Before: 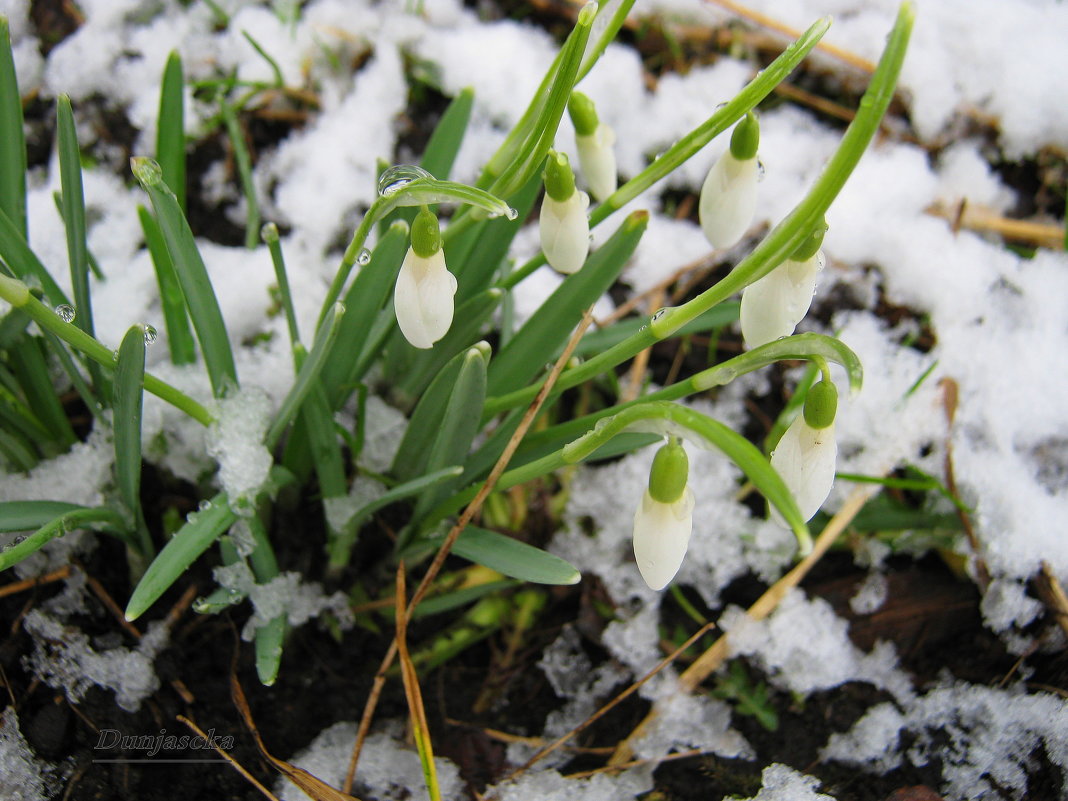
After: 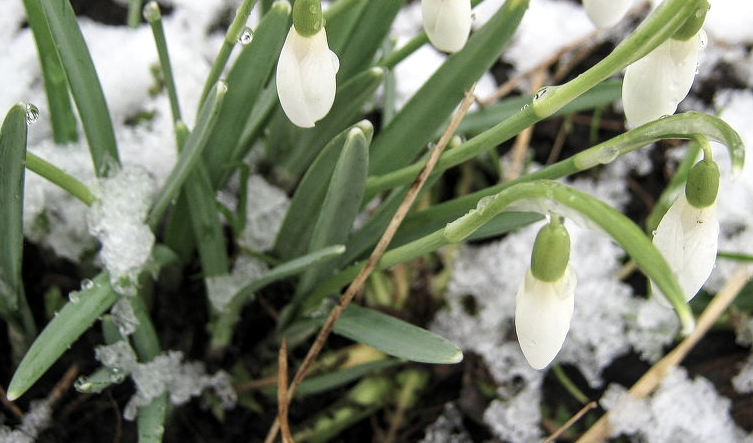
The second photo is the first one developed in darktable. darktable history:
local contrast: on, module defaults
crop: left 11.123%, top 27.61%, right 18.3%, bottom 17.034%
contrast brightness saturation: contrast 0.1, saturation -0.36
exposure: black level correction 0, compensate exposure bias true, compensate highlight preservation false
